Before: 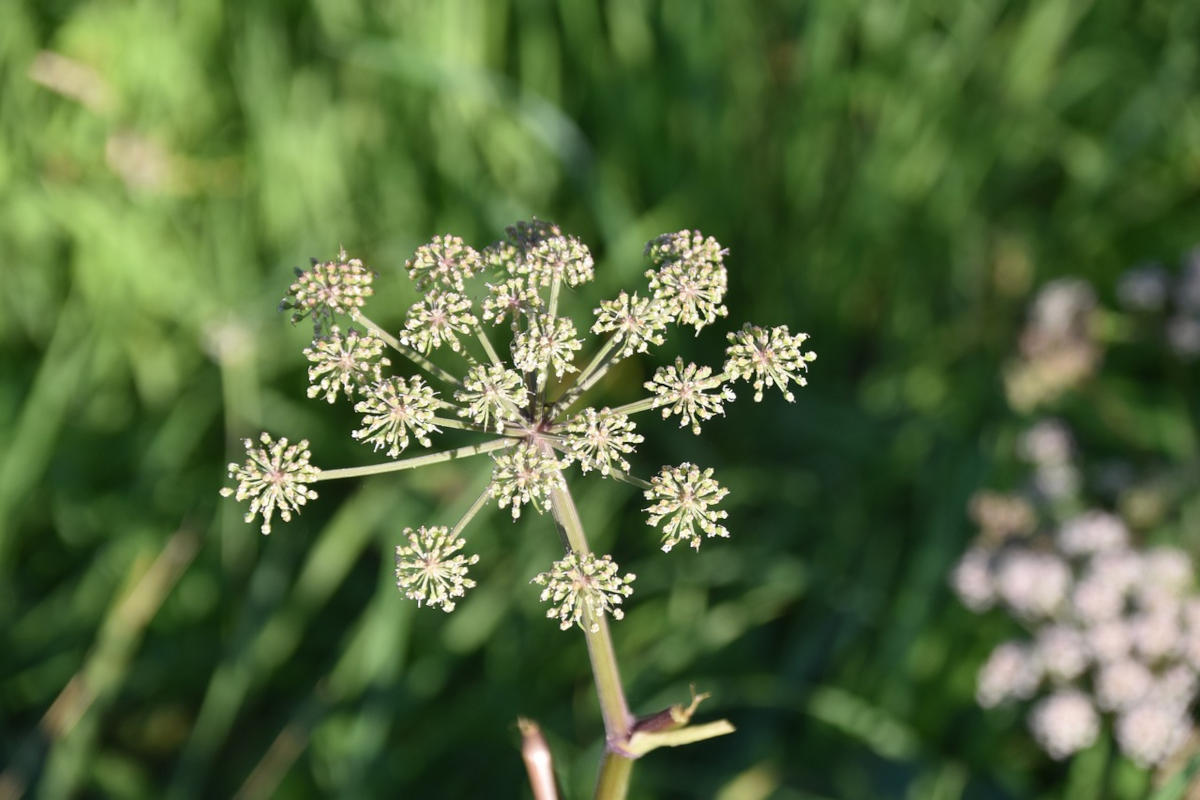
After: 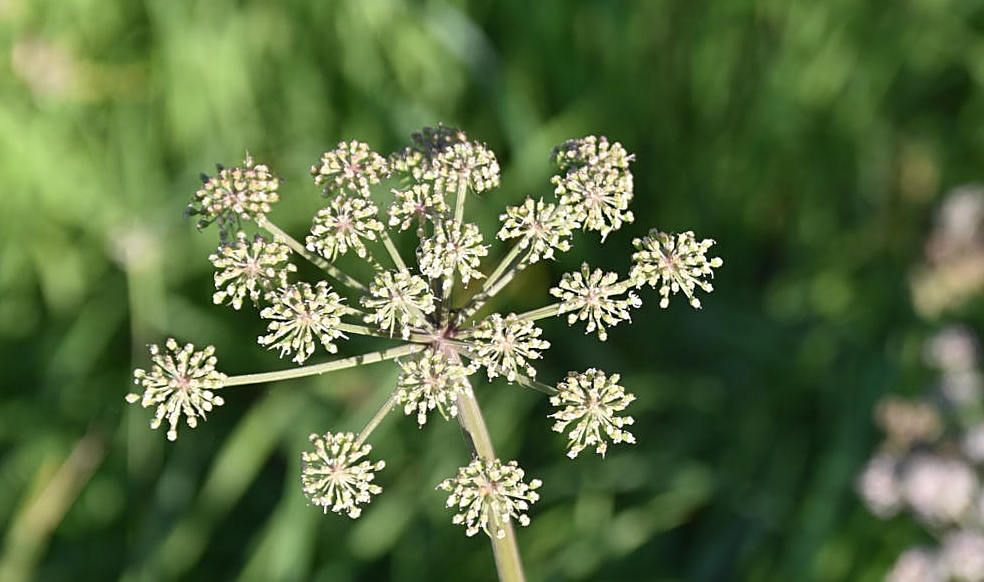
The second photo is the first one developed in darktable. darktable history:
crop: left 7.856%, top 11.836%, right 10.12%, bottom 15.387%
sharpen: on, module defaults
